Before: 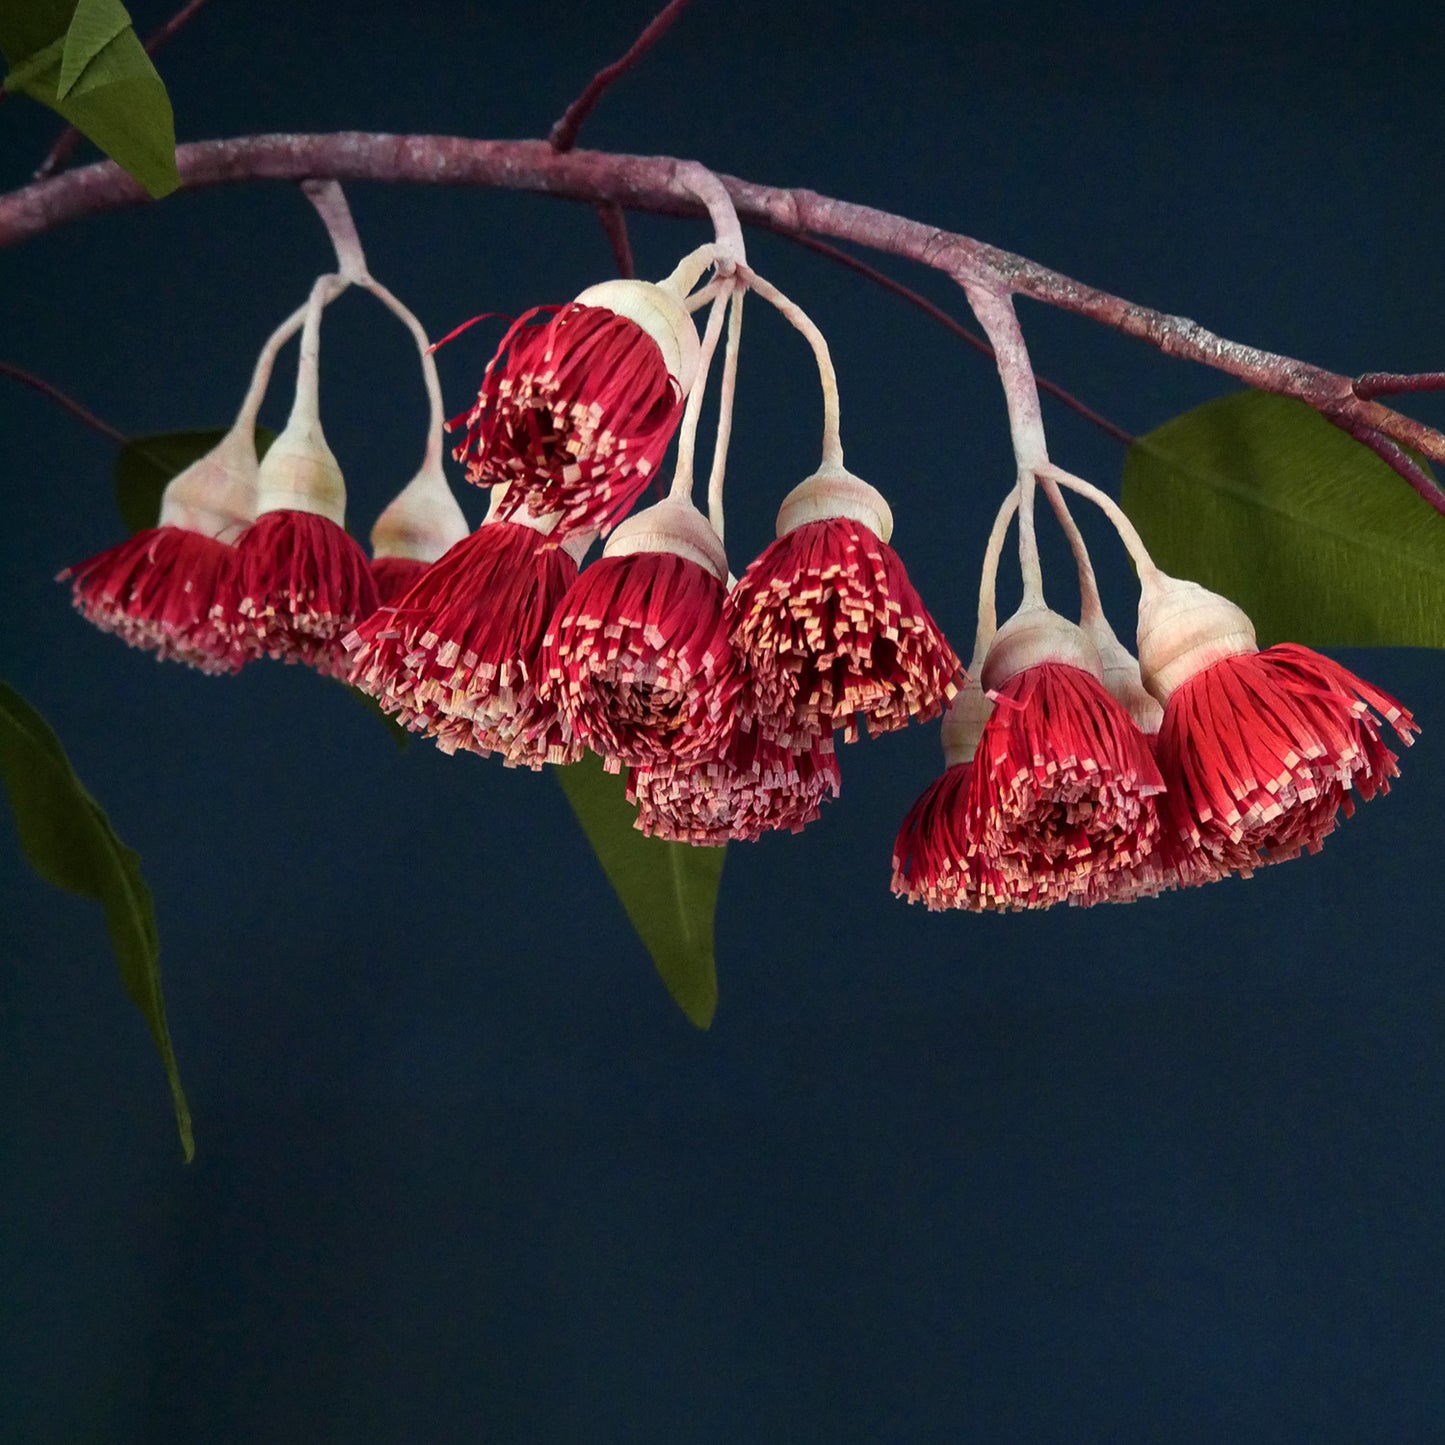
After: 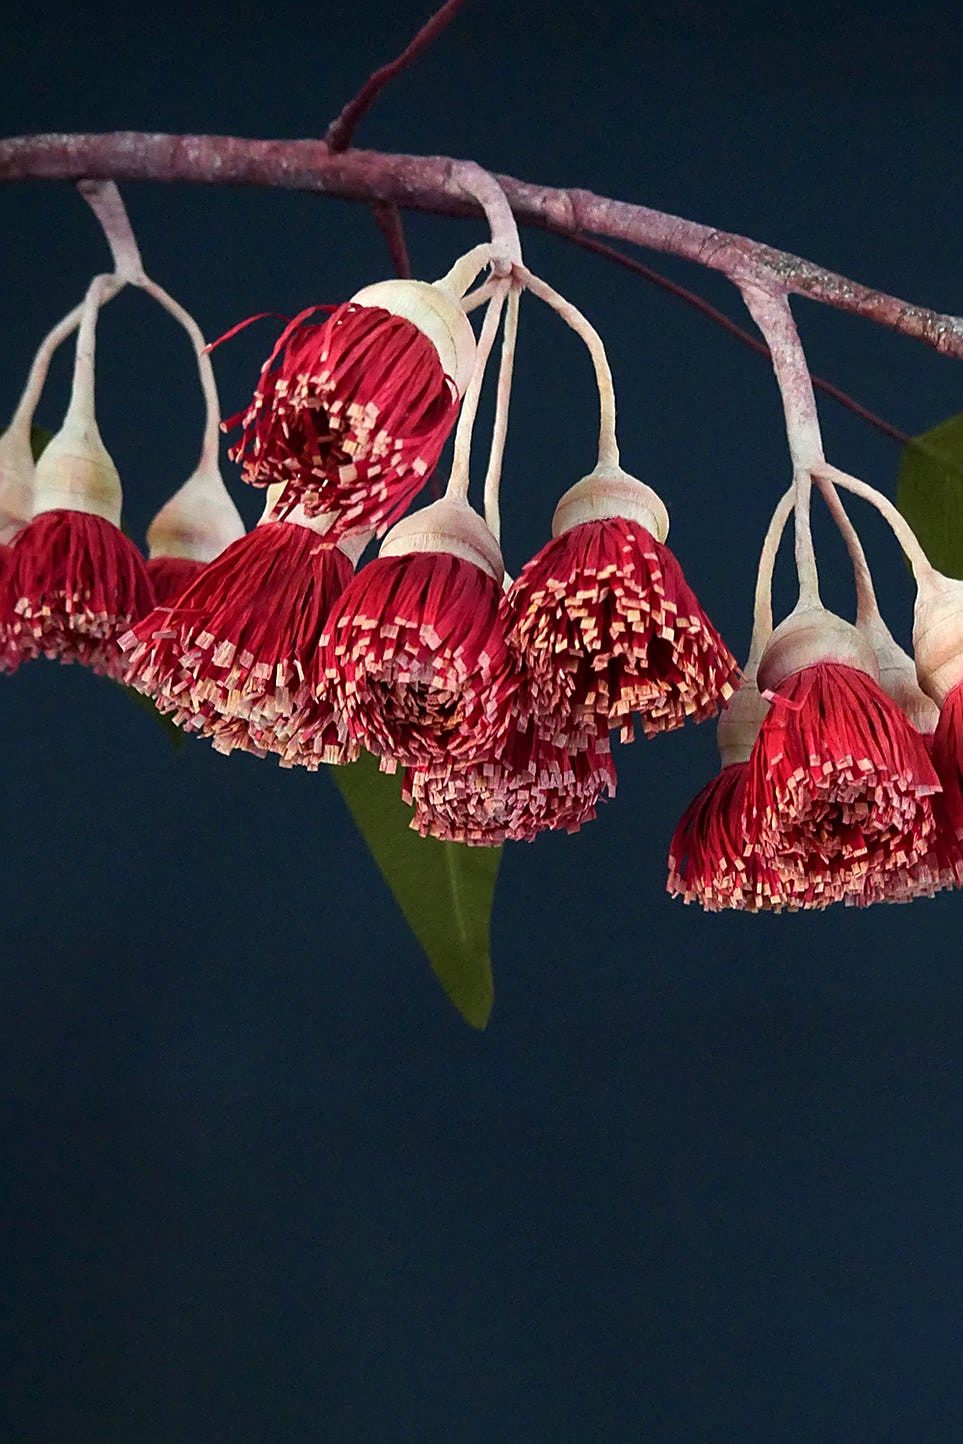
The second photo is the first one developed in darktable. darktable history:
sharpen: on, module defaults
crop and rotate: left 15.546%, right 17.787%
